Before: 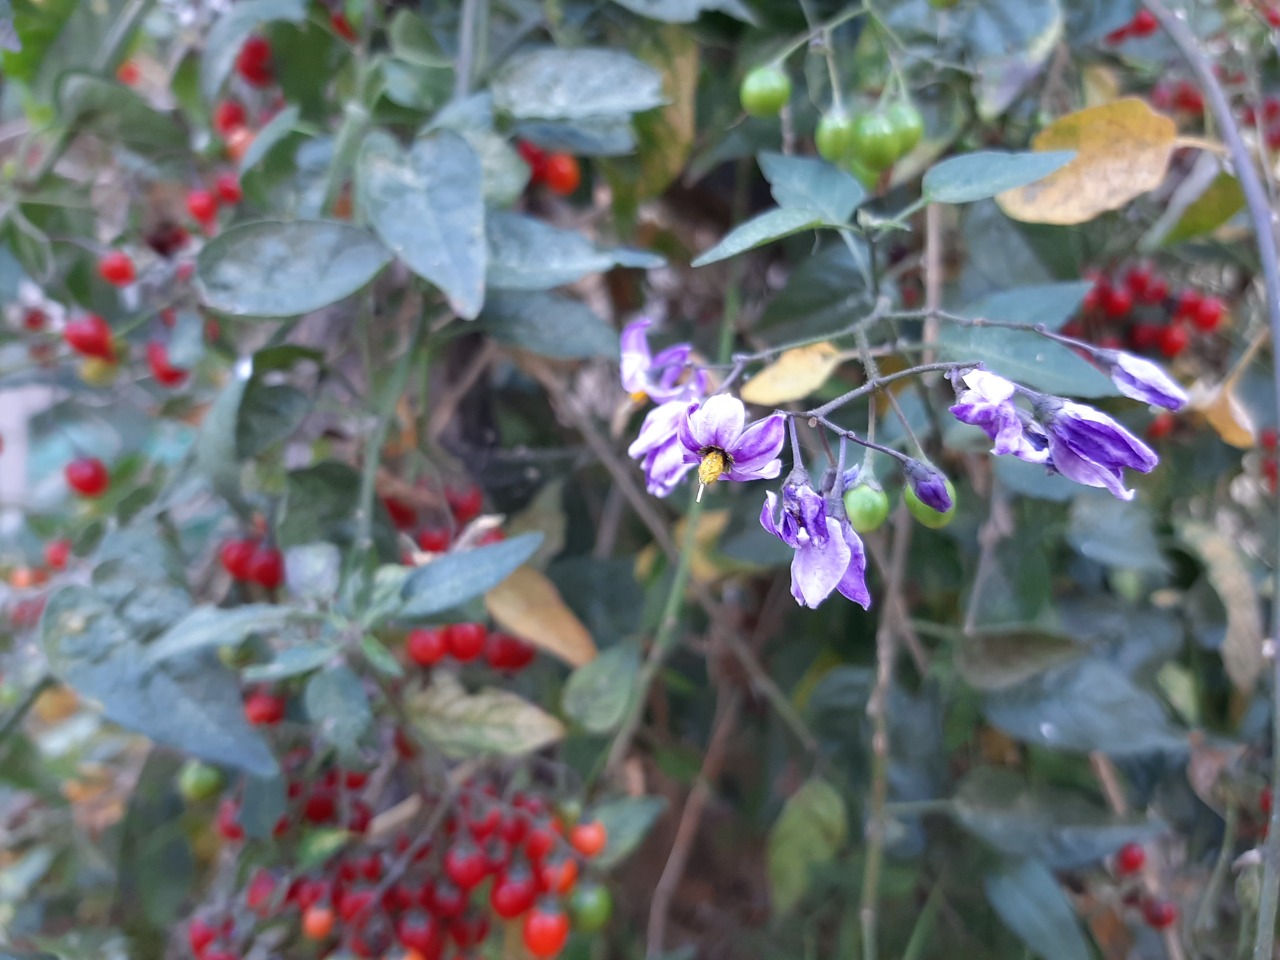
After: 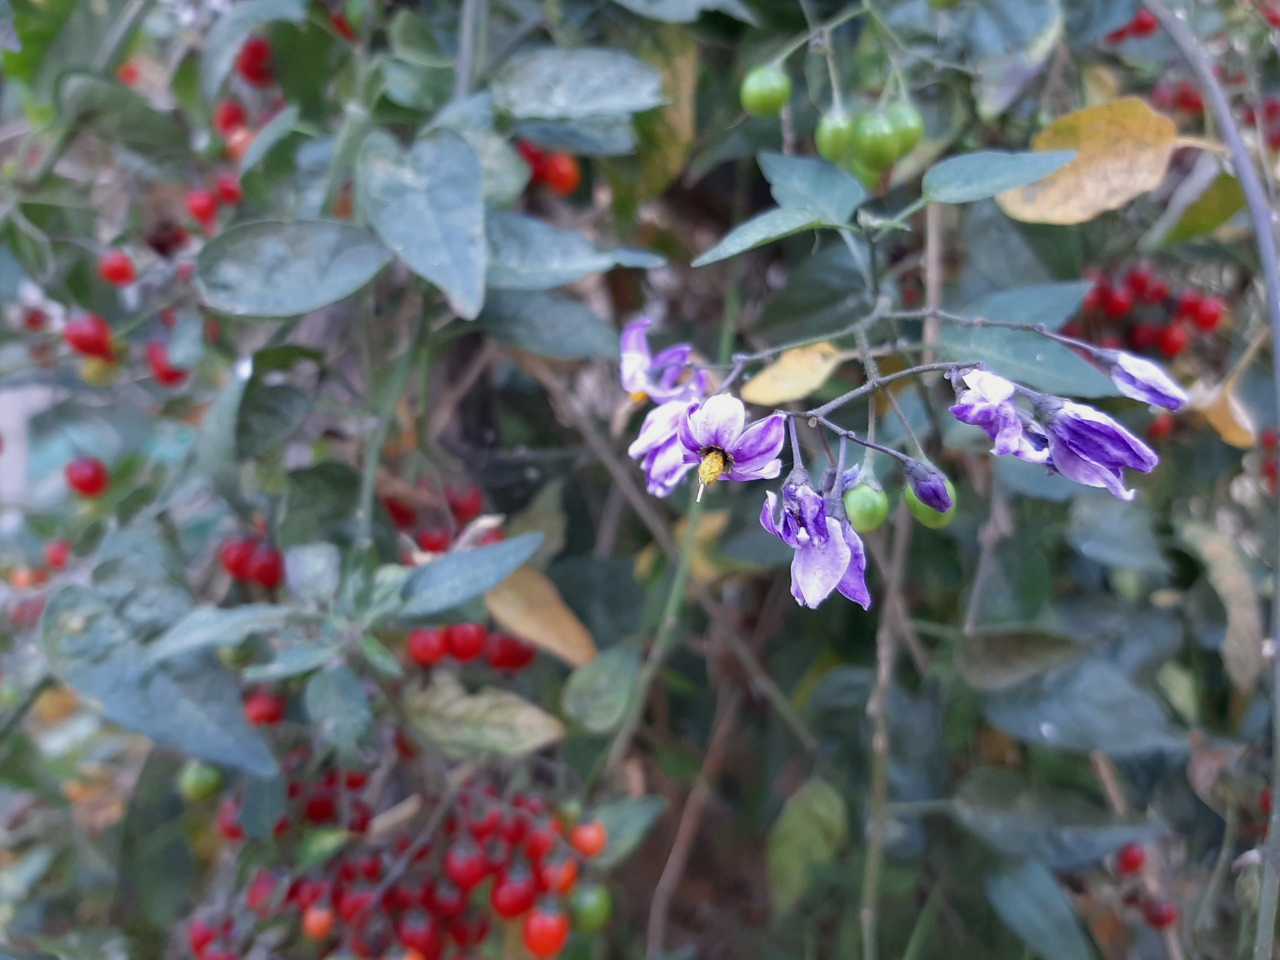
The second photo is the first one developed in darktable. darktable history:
exposure: black level correction 0.001, exposure -0.205 EV, compensate highlight preservation false
